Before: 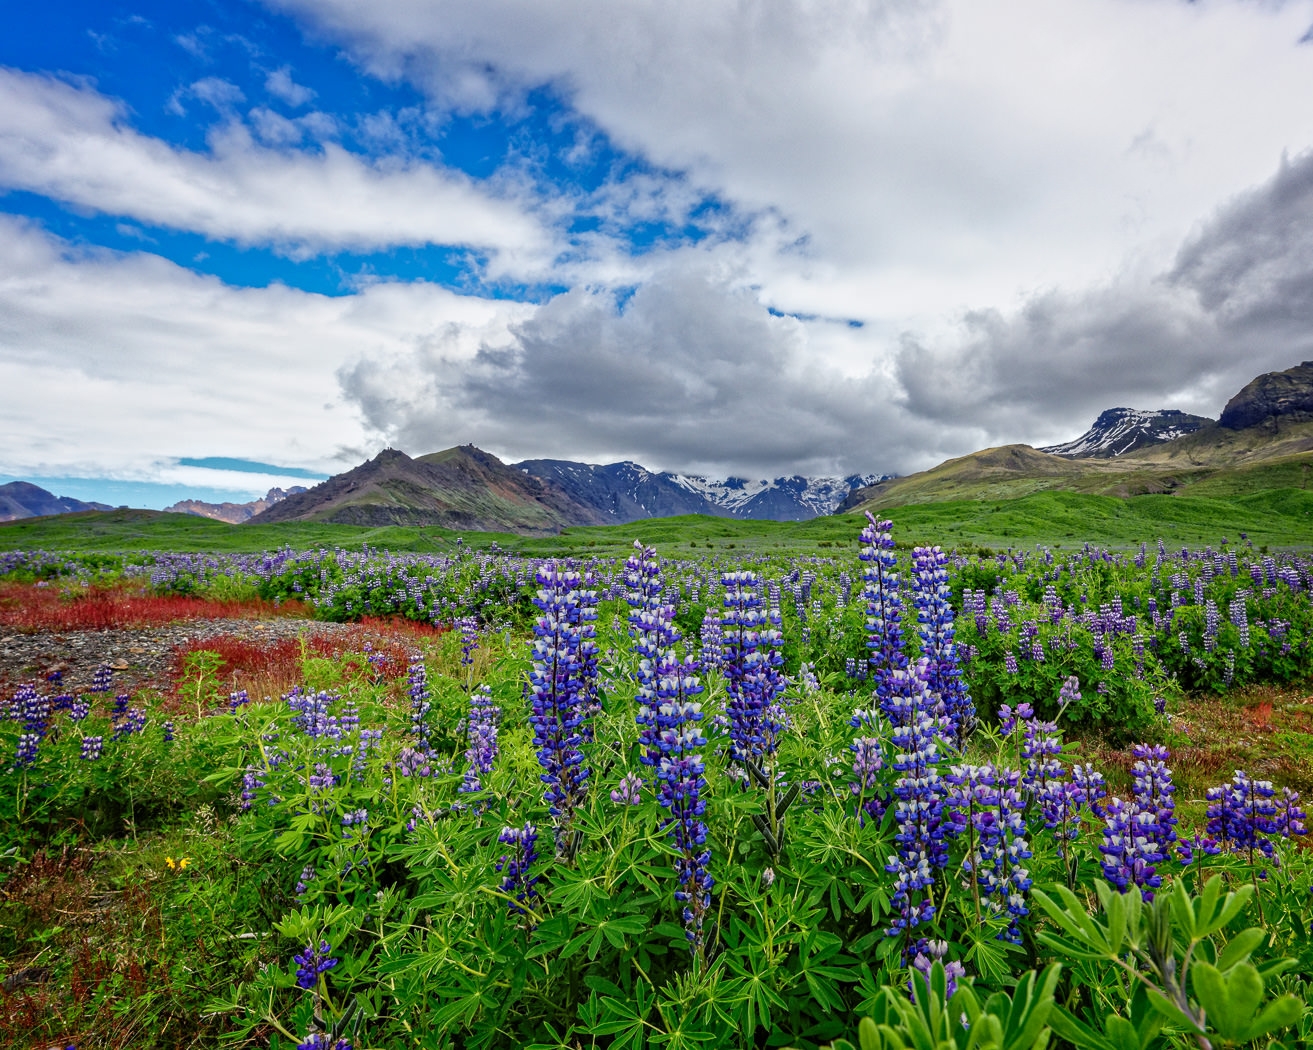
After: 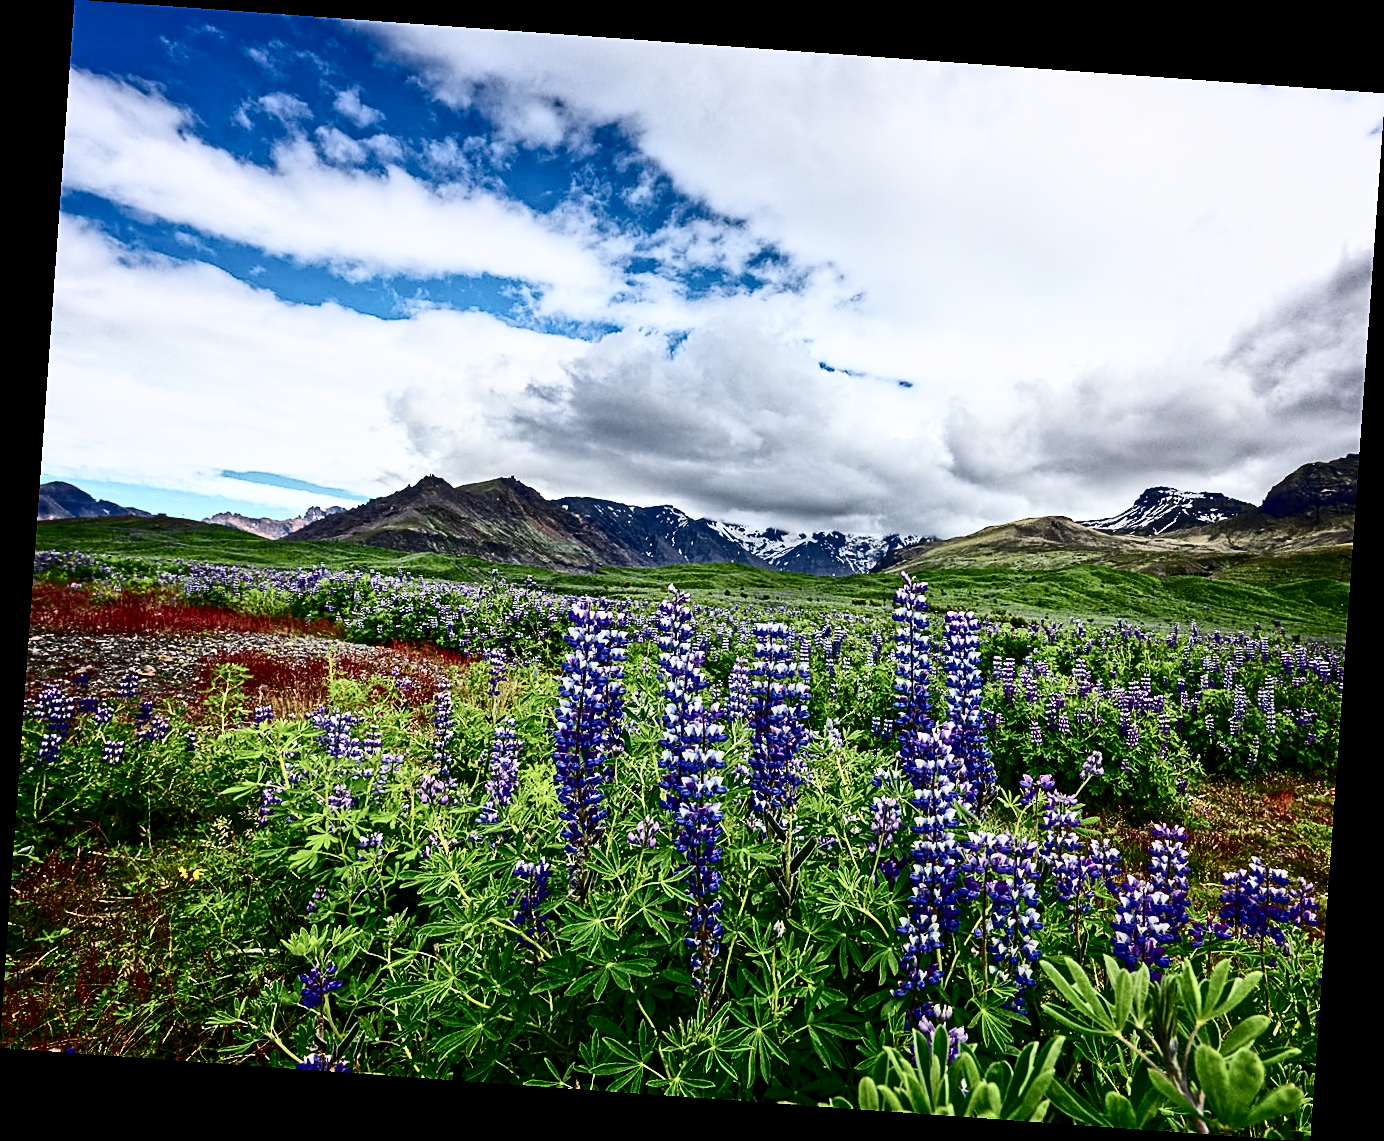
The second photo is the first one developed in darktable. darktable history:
contrast brightness saturation: contrast 0.5, saturation -0.1
sharpen: on, module defaults
rotate and perspective: rotation 4.1°, automatic cropping off
